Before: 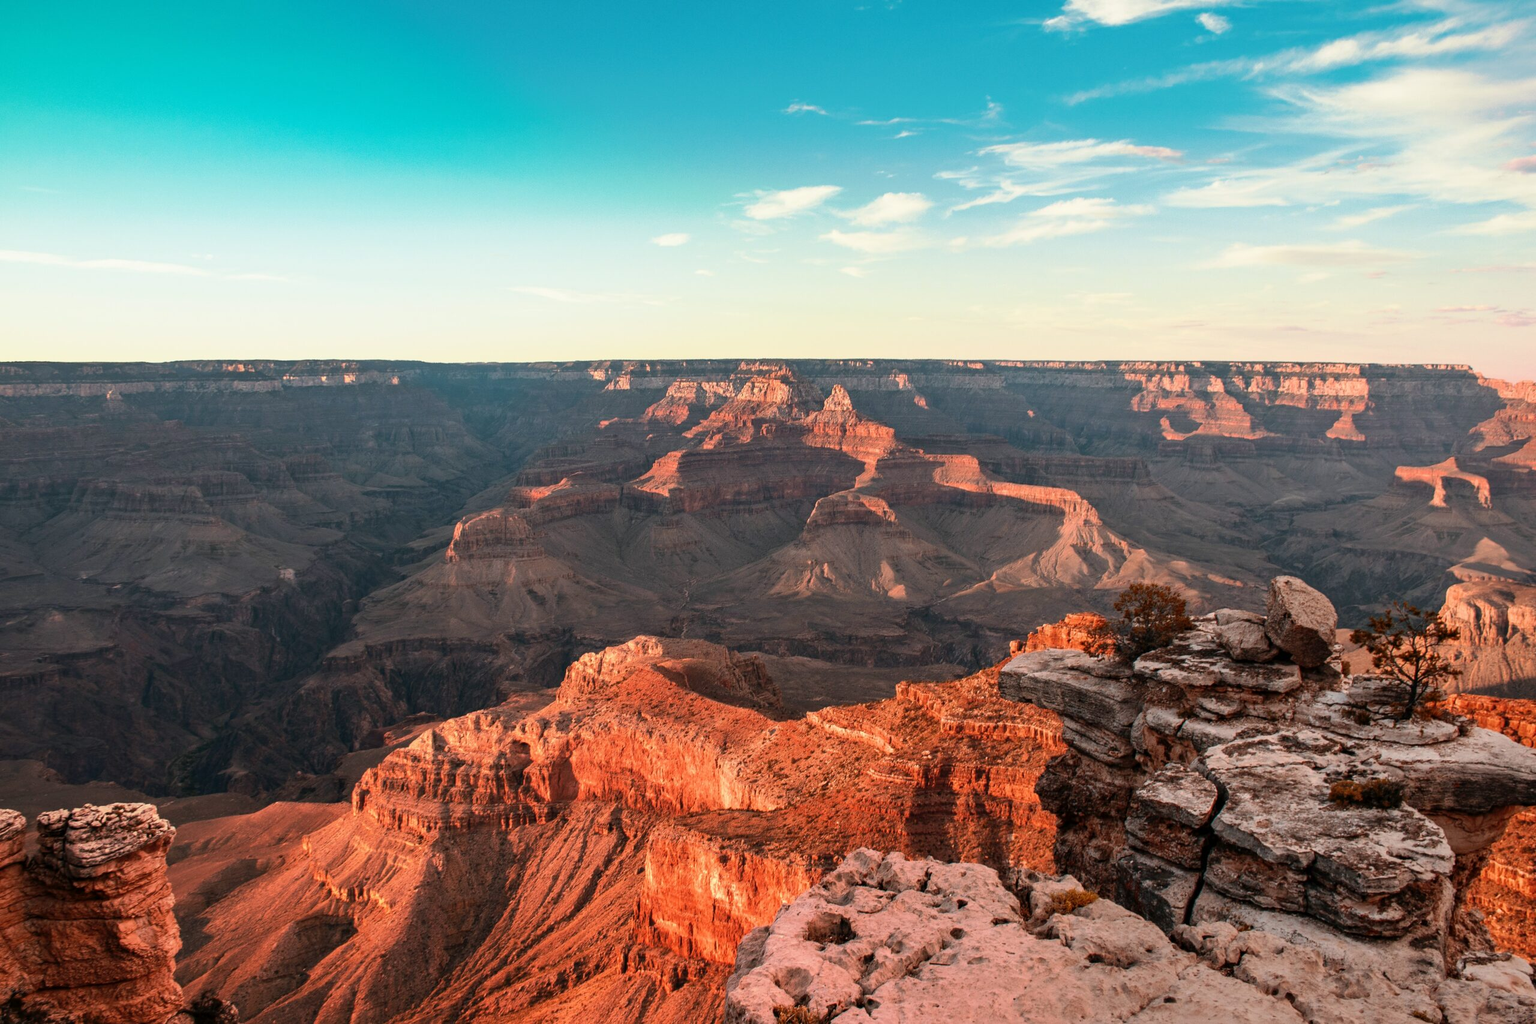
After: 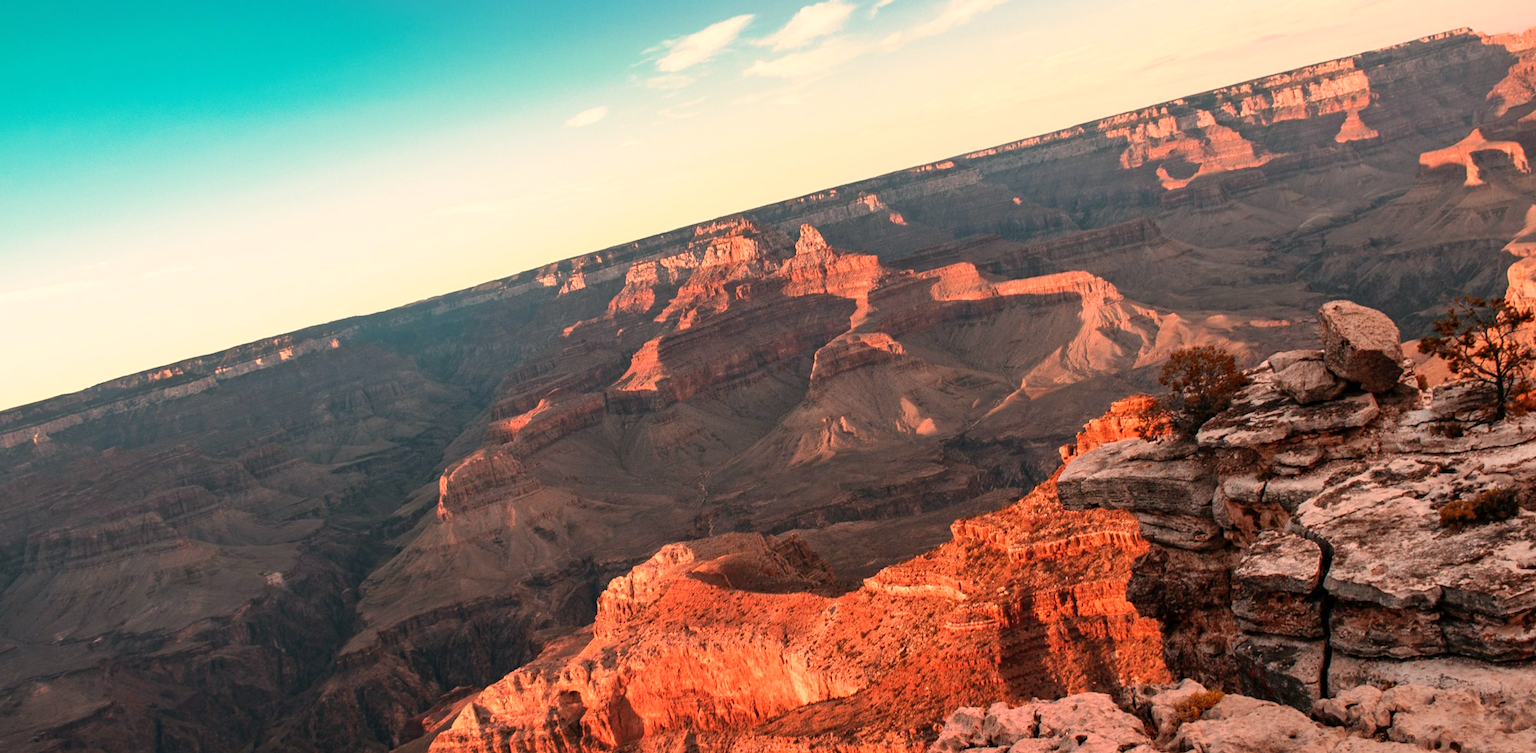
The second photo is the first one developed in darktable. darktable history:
white balance: red 1.127, blue 0.943
rotate and perspective: rotation -14.8°, crop left 0.1, crop right 0.903, crop top 0.25, crop bottom 0.748
